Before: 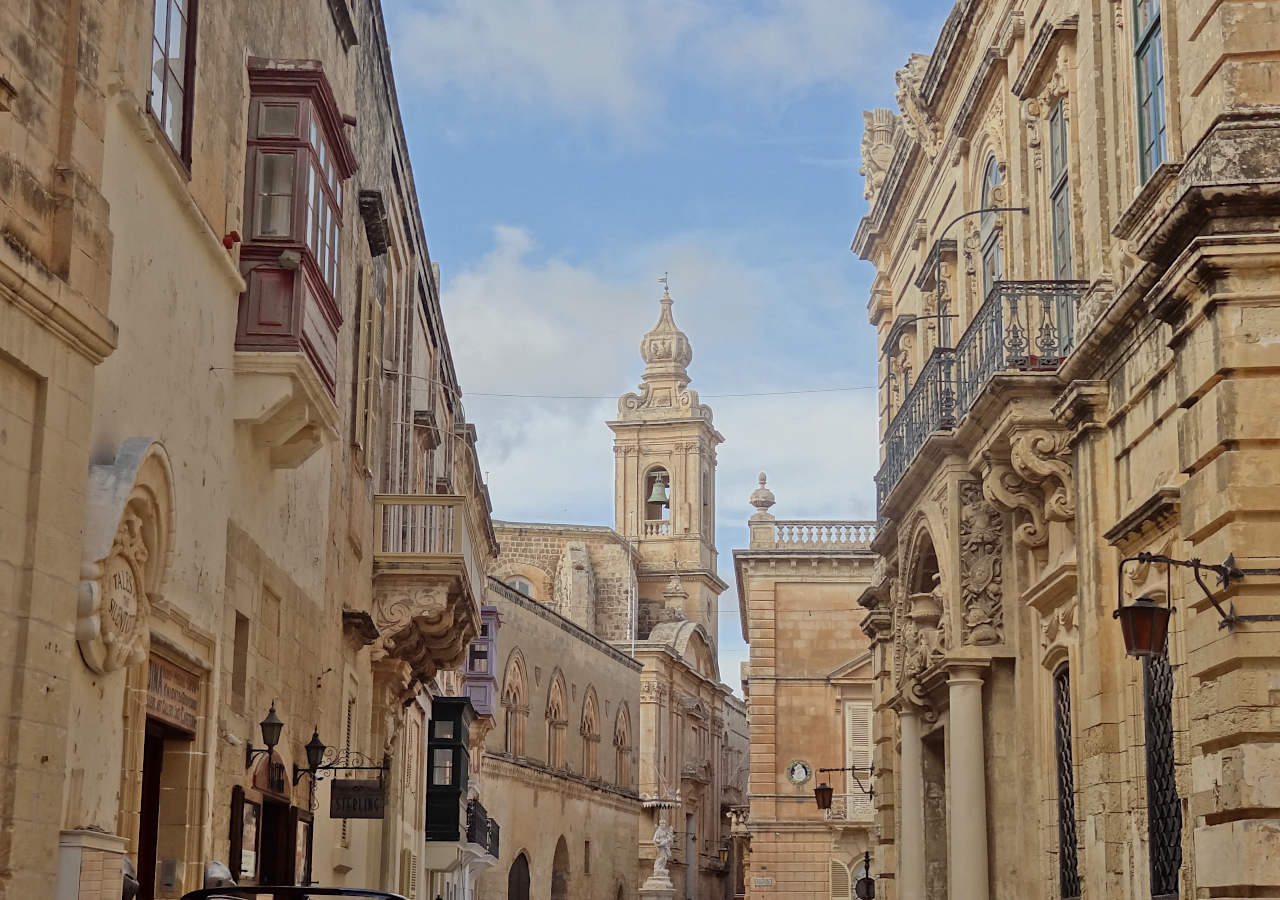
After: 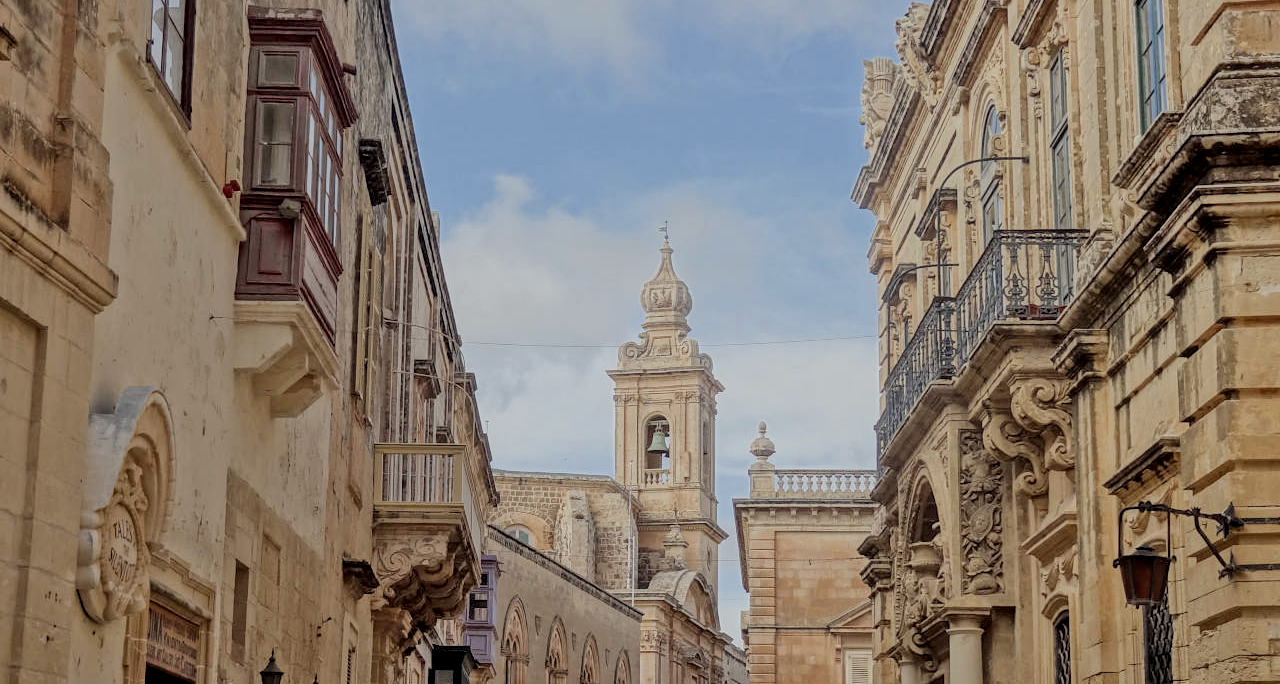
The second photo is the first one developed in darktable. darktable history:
crop: top 5.723%, bottom 17.853%
filmic rgb: black relative exposure -7.65 EV, white relative exposure 4.56 EV, hardness 3.61
local contrast: on, module defaults
